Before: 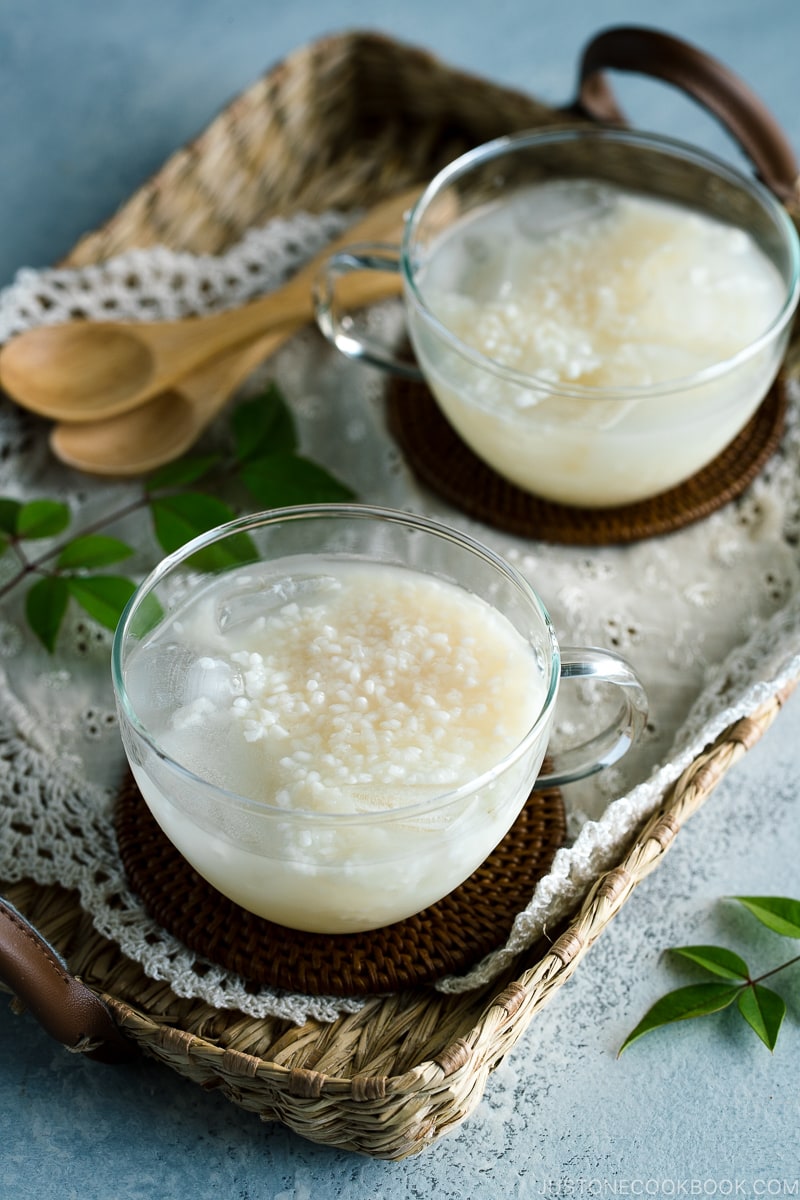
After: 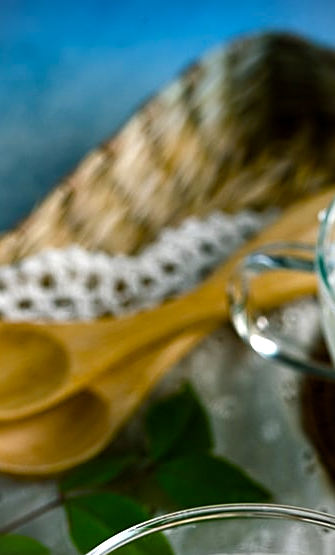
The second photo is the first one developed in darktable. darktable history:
graduated density: density 2.02 EV, hardness 44%, rotation 0.374°, offset 8.21, hue 208.8°, saturation 97%
vignetting: fall-off start 92.6%, brightness -0.52, saturation -0.51, center (-0.012, 0)
crop and rotate: left 10.817%, top 0.062%, right 47.194%, bottom 53.626%
color balance rgb: perceptual saturation grading › mid-tones 6.33%, perceptual saturation grading › shadows 72.44%, perceptual brilliance grading › highlights 11.59%, contrast 5.05%
sharpen: on, module defaults
